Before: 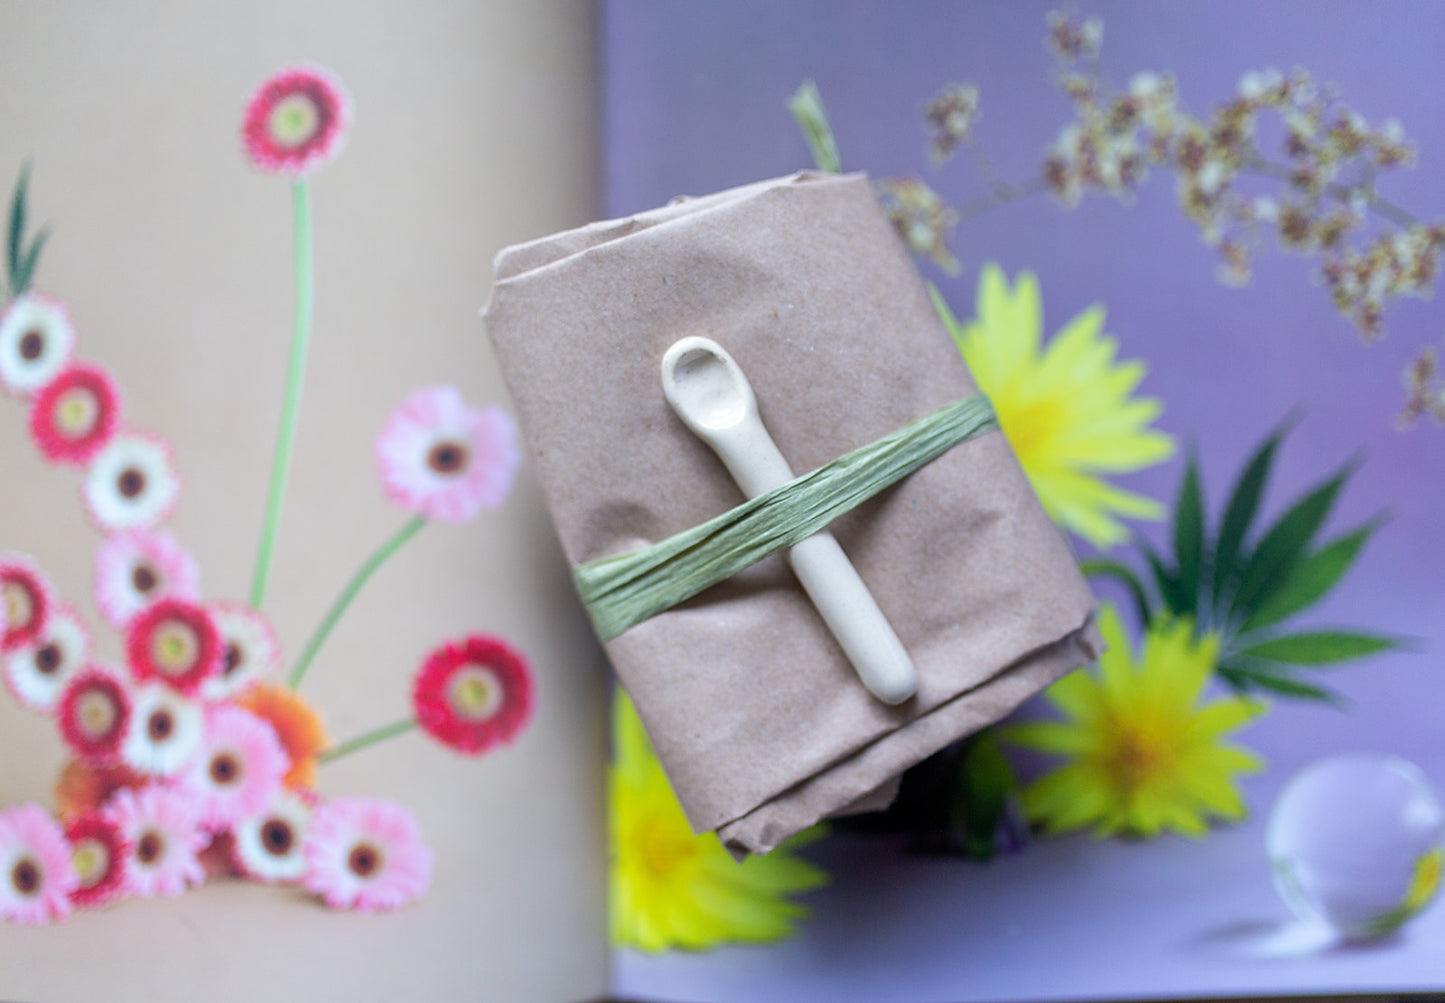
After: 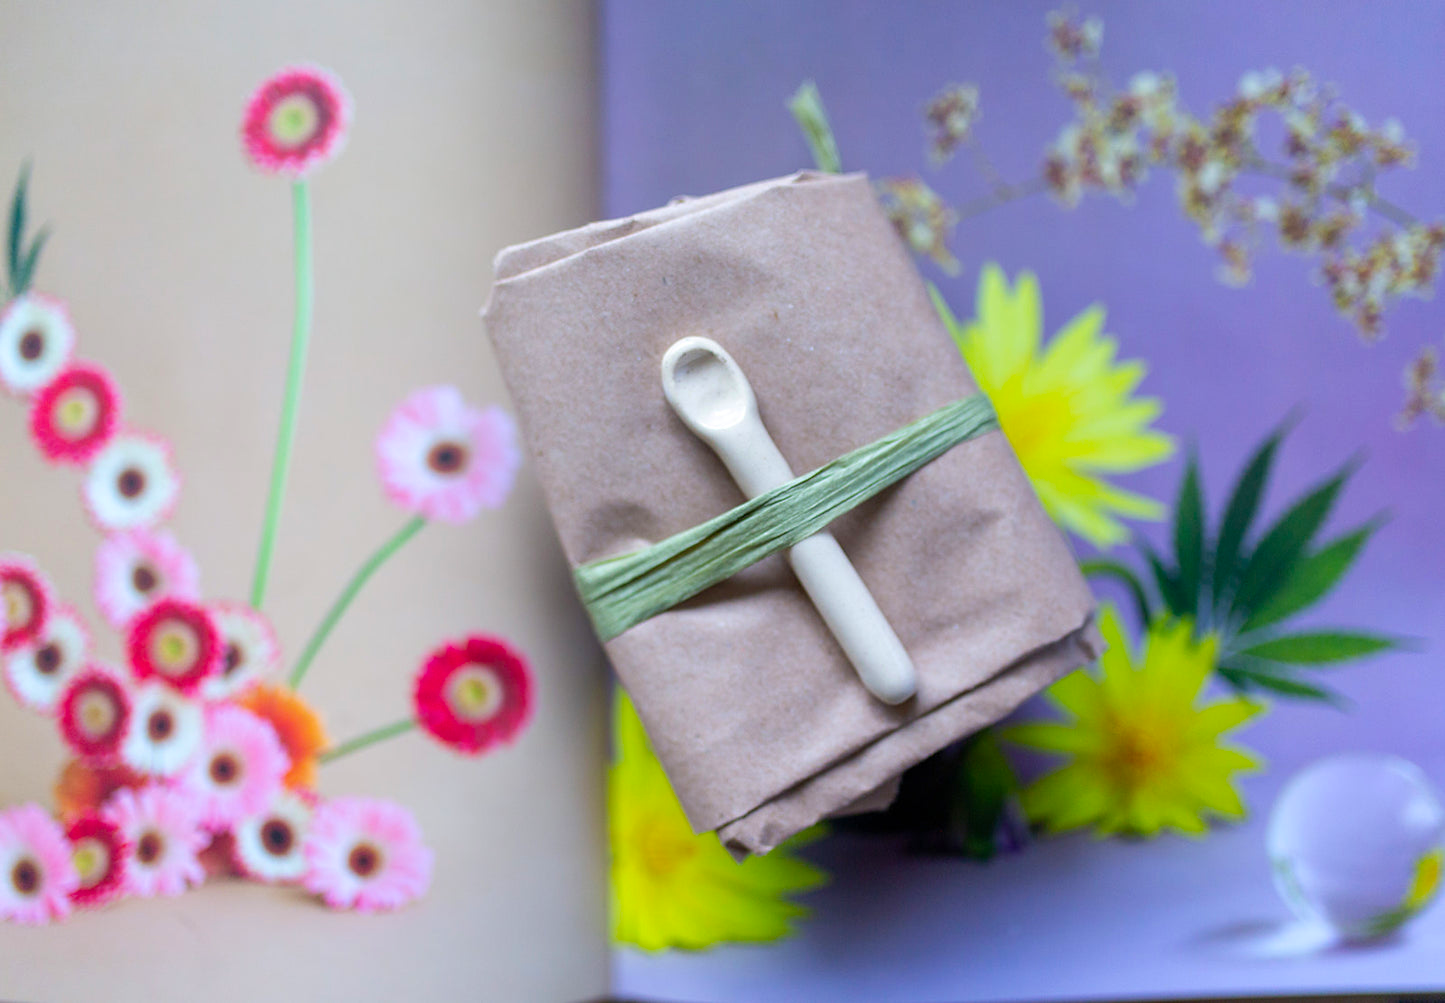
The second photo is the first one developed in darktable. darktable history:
sharpen: radius 5.325, amount 0.312, threshold 26.433
color balance rgb: perceptual saturation grading › global saturation 20%, global vibrance 20%
